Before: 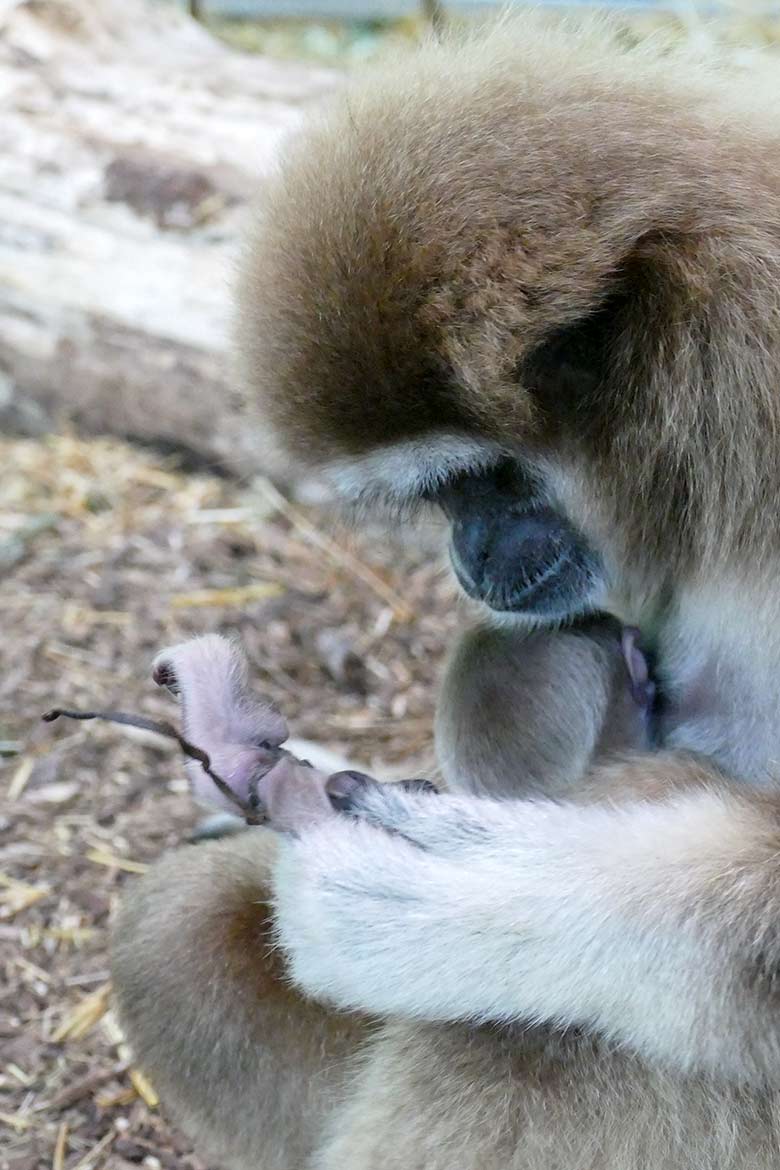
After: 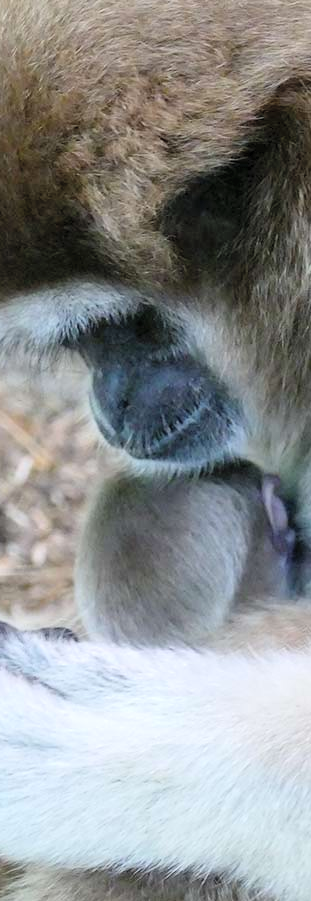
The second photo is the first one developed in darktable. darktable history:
crop: left 46.167%, top 12.995%, right 13.942%, bottom 9.939%
contrast brightness saturation: contrast 0.136, brightness 0.213
